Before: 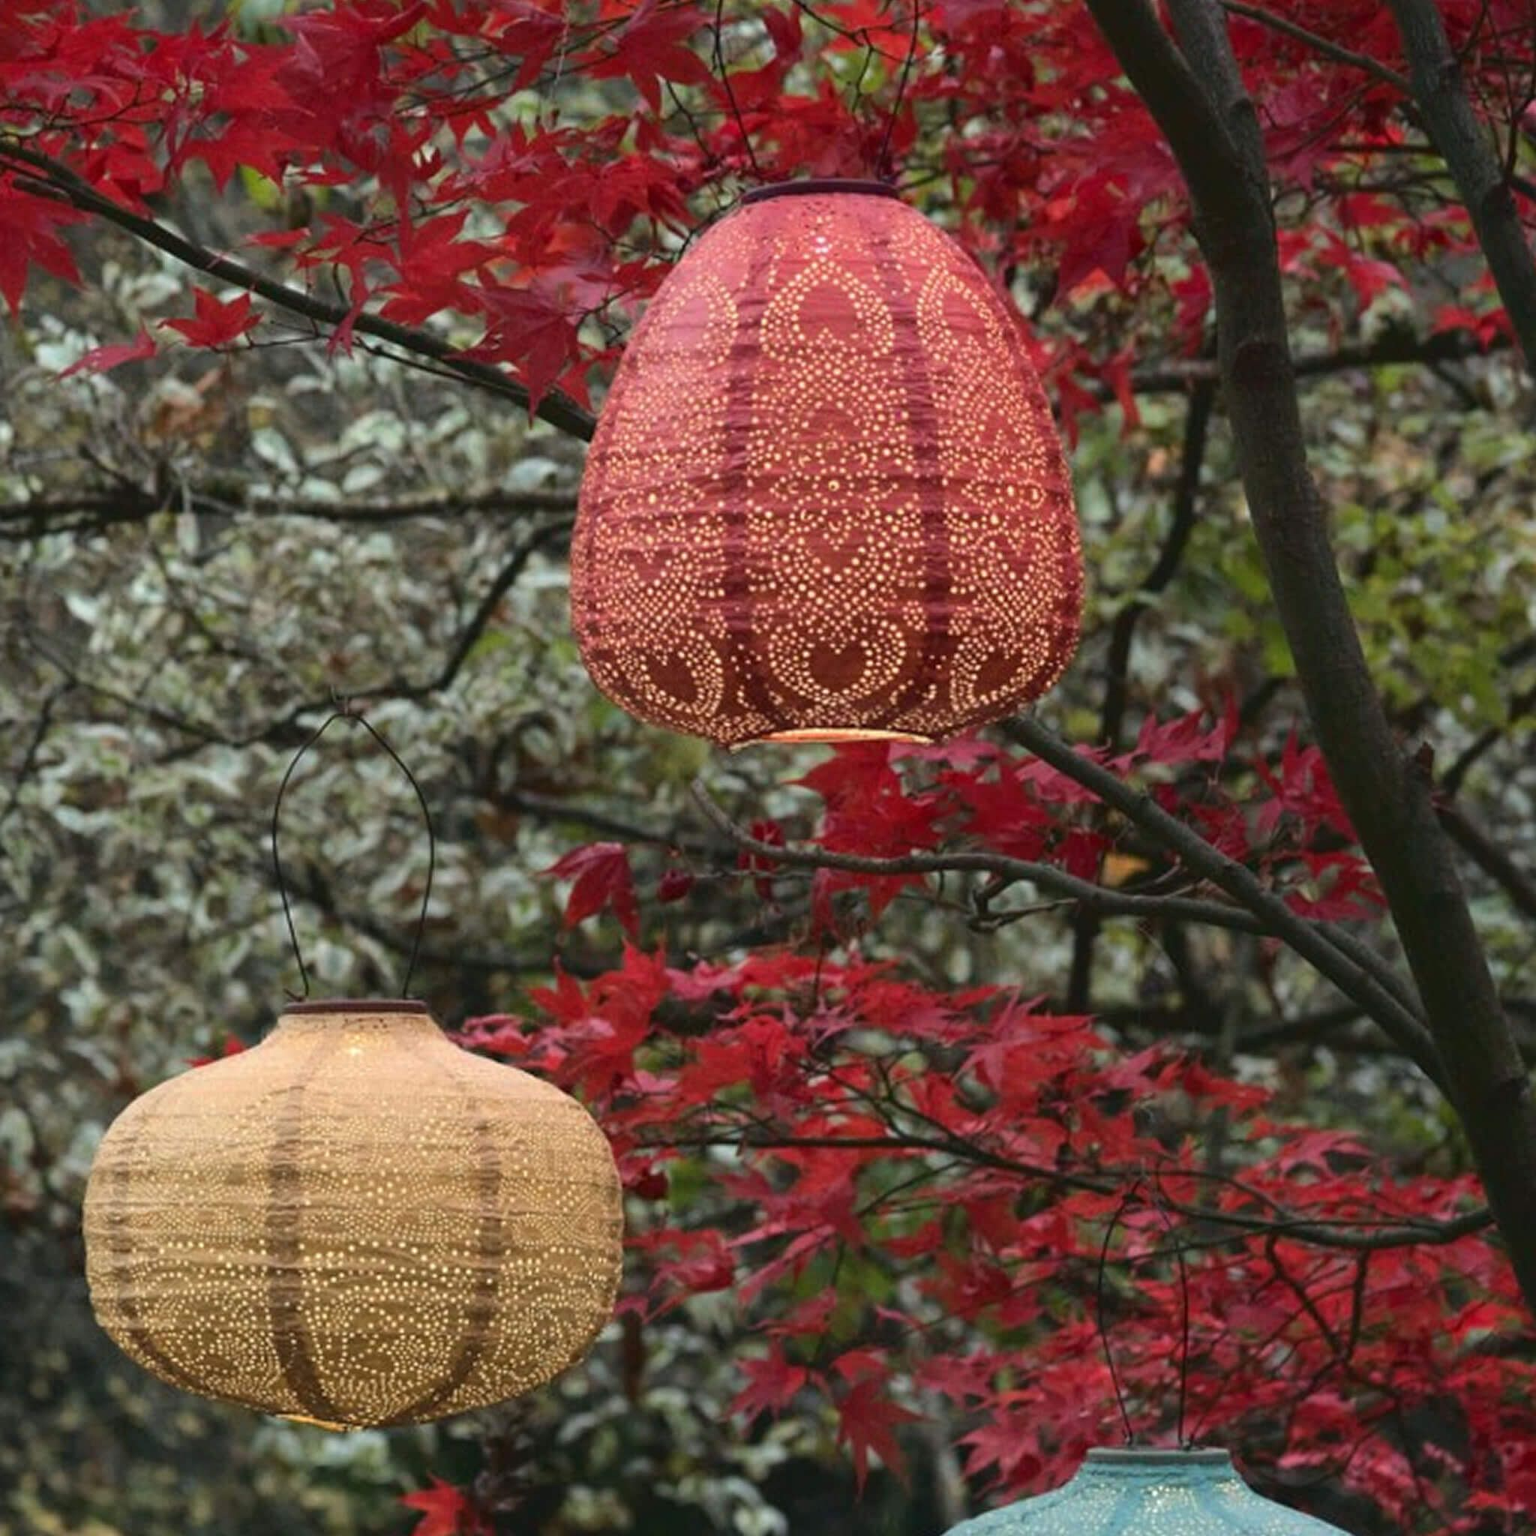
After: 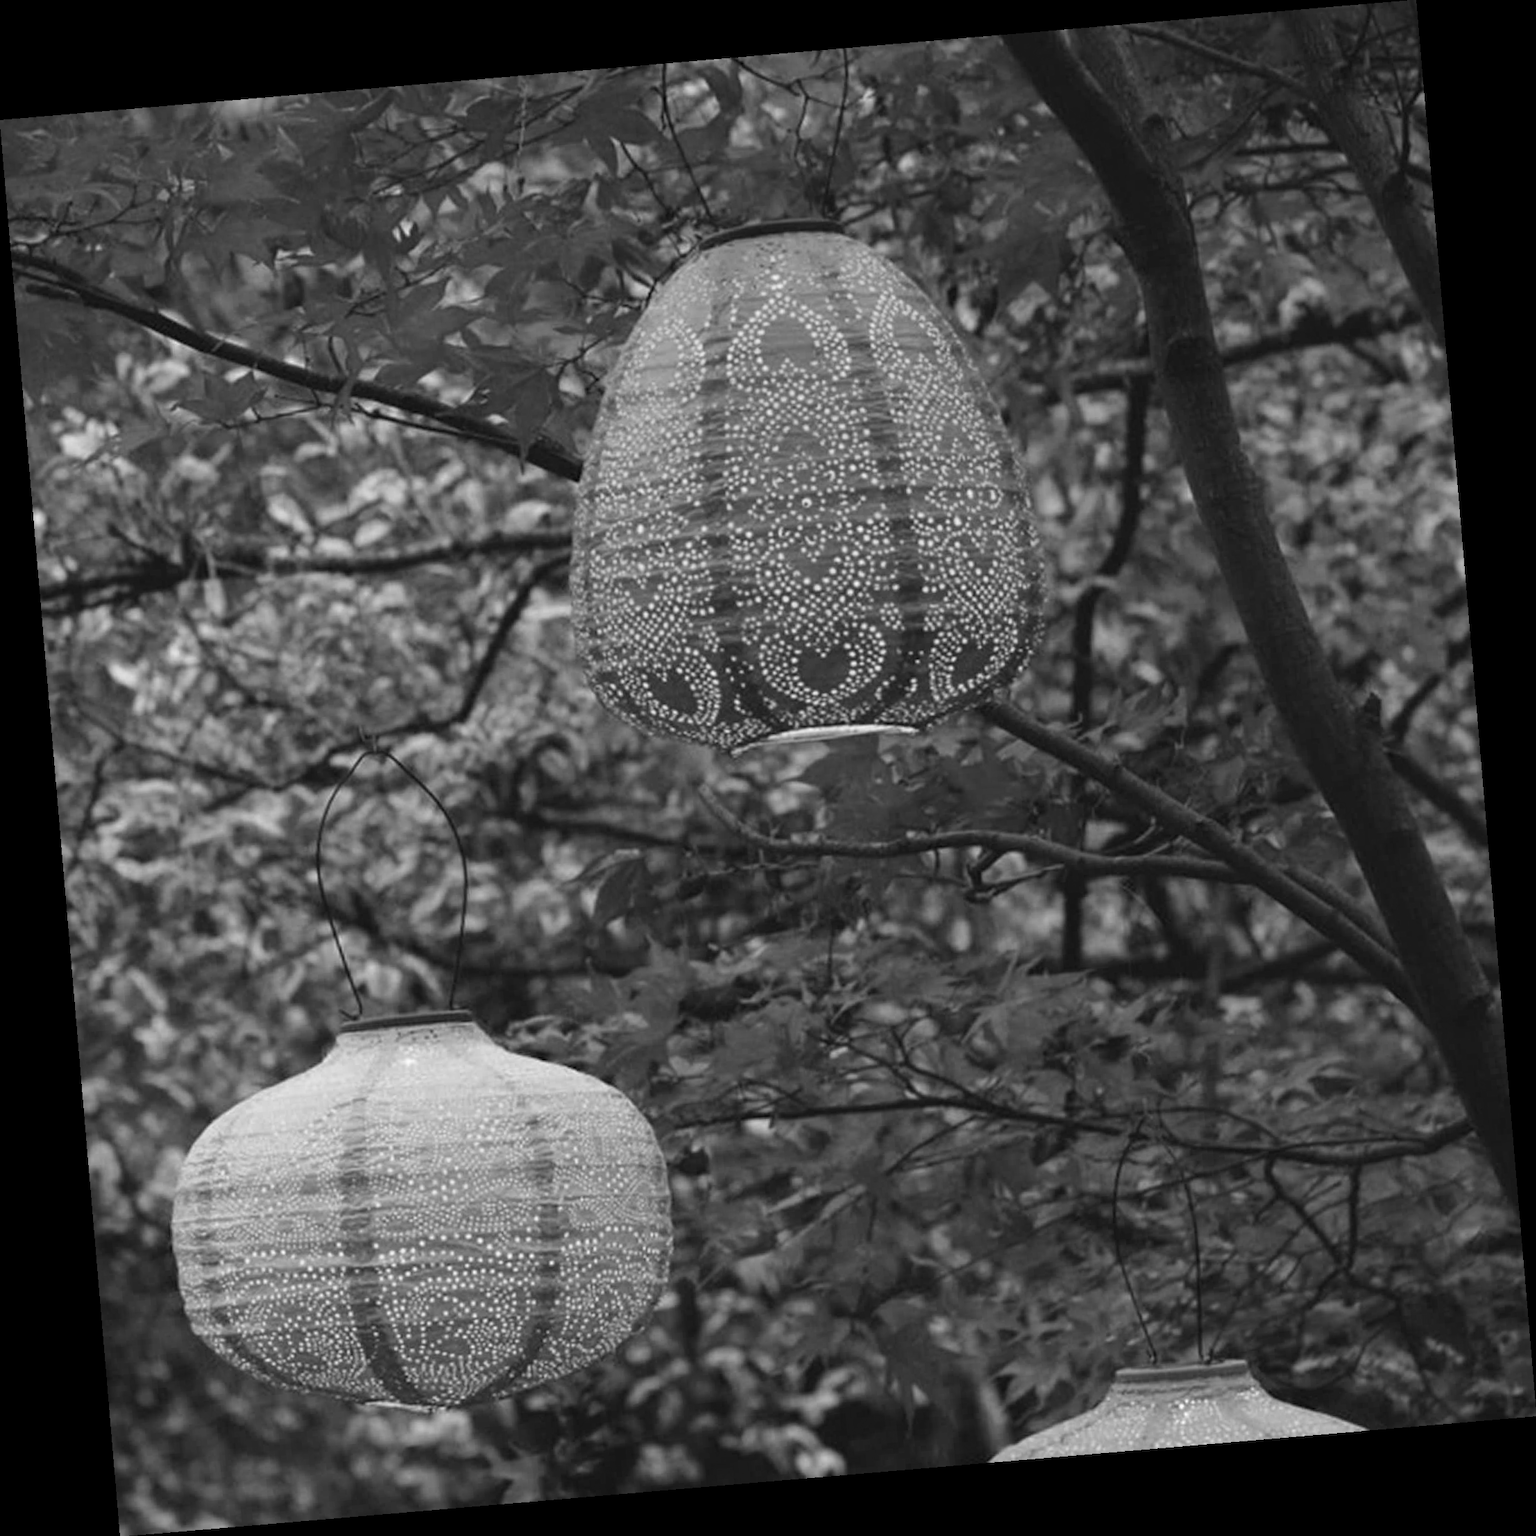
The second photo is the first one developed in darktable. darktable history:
rotate and perspective: rotation -4.86°, automatic cropping off
monochrome: a 16.01, b -2.65, highlights 0.52
